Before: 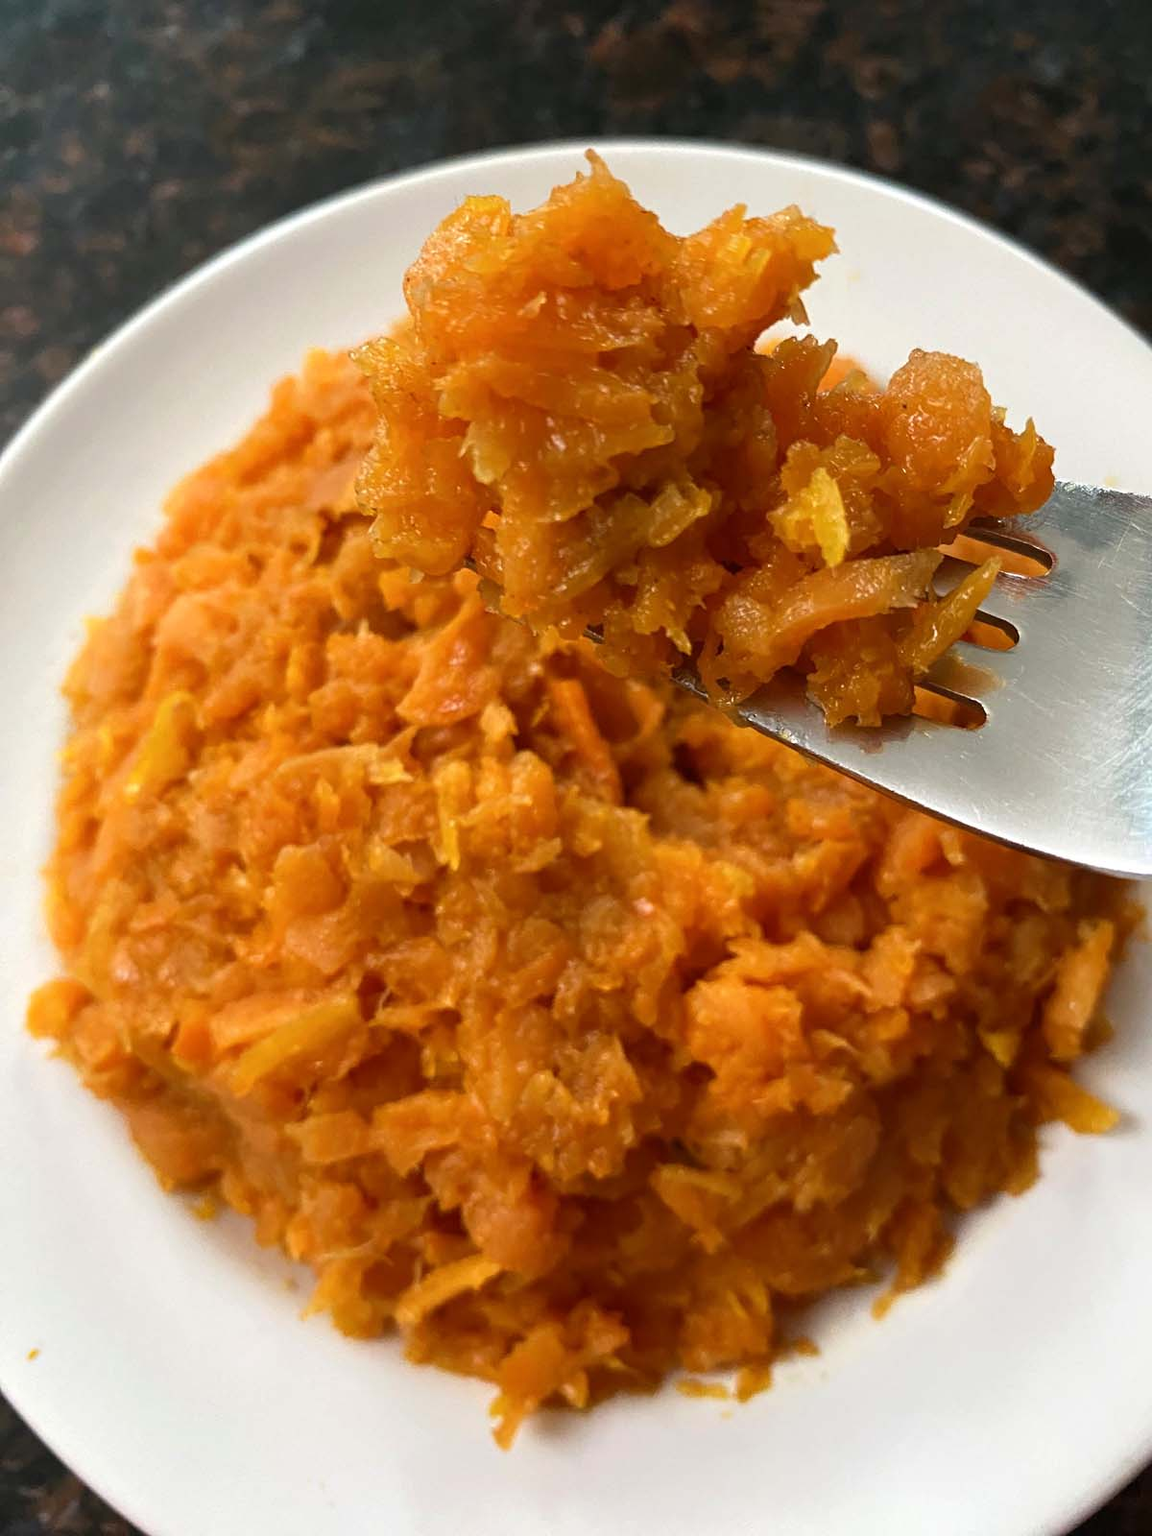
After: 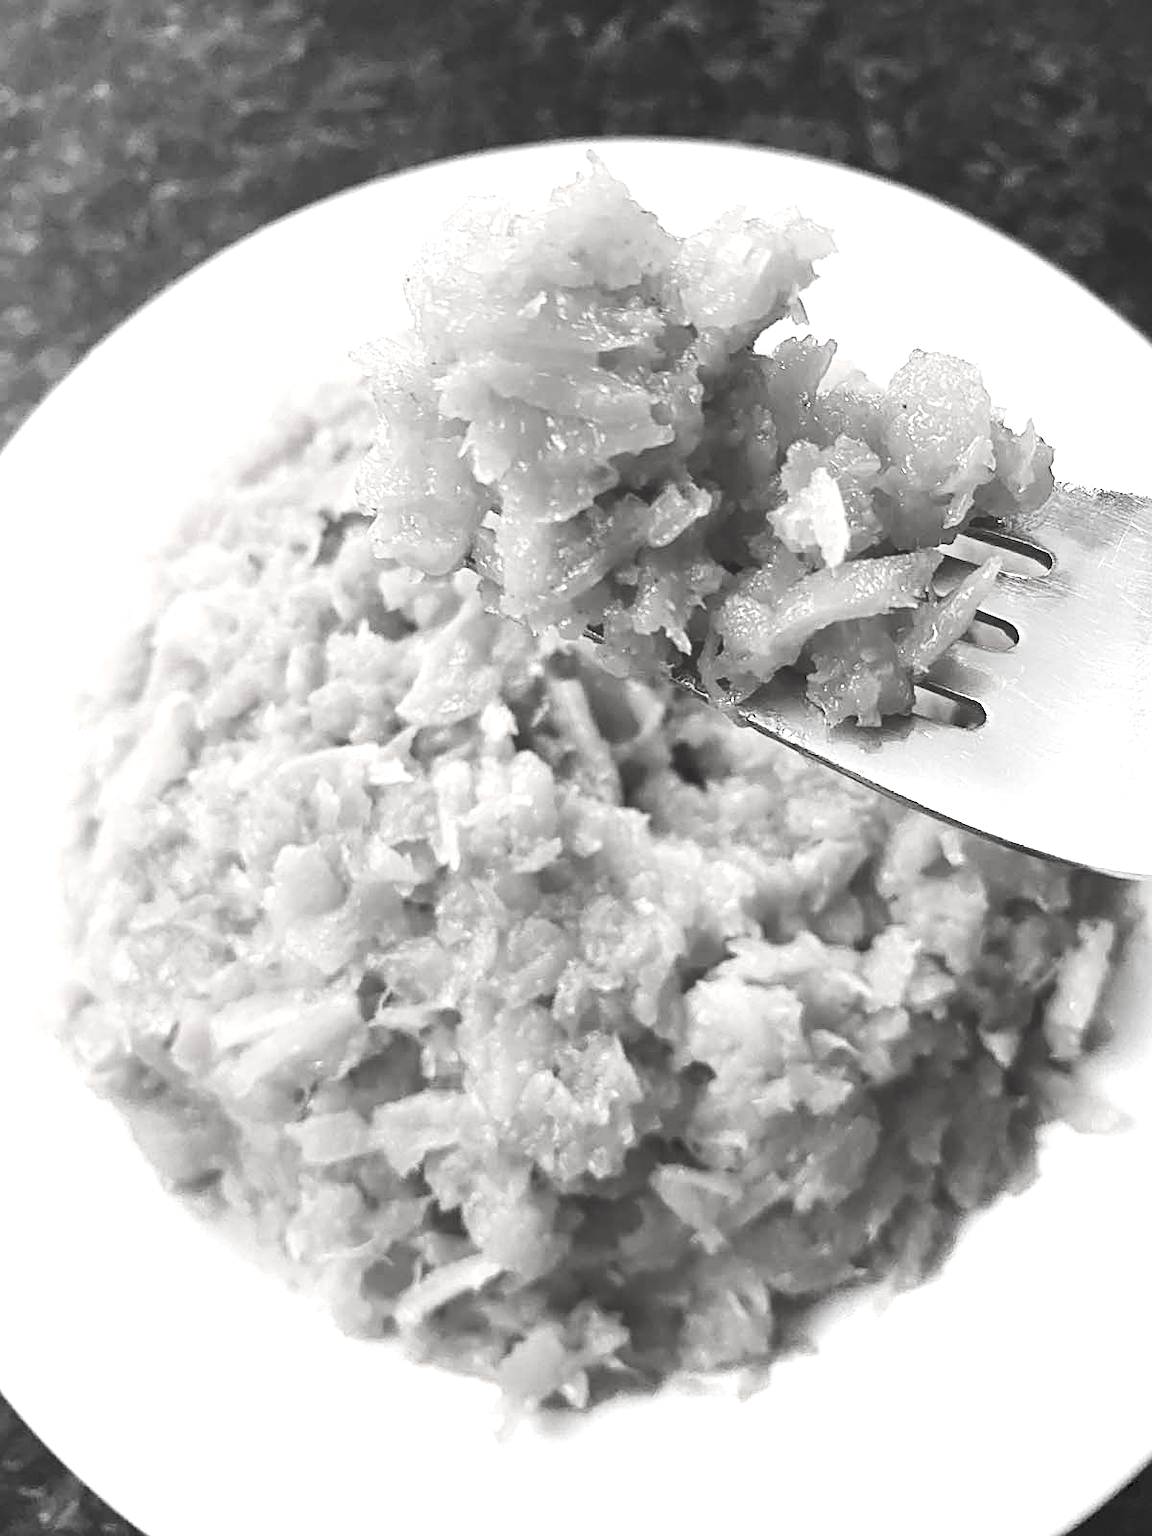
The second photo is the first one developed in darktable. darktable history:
sharpen: on, module defaults
exposure: black level correction 0, exposure 1.107 EV, compensate highlight preservation false
tone curve: curves: ch0 [(0, 0) (0.003, 0.117) (0.011, 0.125) (0.025, 0.133) (0.044, 0.144) (0.069, 0.152) (0.1, 0.167) (0.136, 0.186) (0.177, 0.21) (0.224, 0.244) (0.277, 0.295) (0.335, 0.357) (0.399, 0.445) (0.468, 0.531) (0.543, 0.629) (0.623, 0.716) (0.709, 0.803) (0.801, 0.876) (0.898, 0.939) (1, 1)], color space Lab, independent channels
contrast brightness saturation: saturation -0.98
